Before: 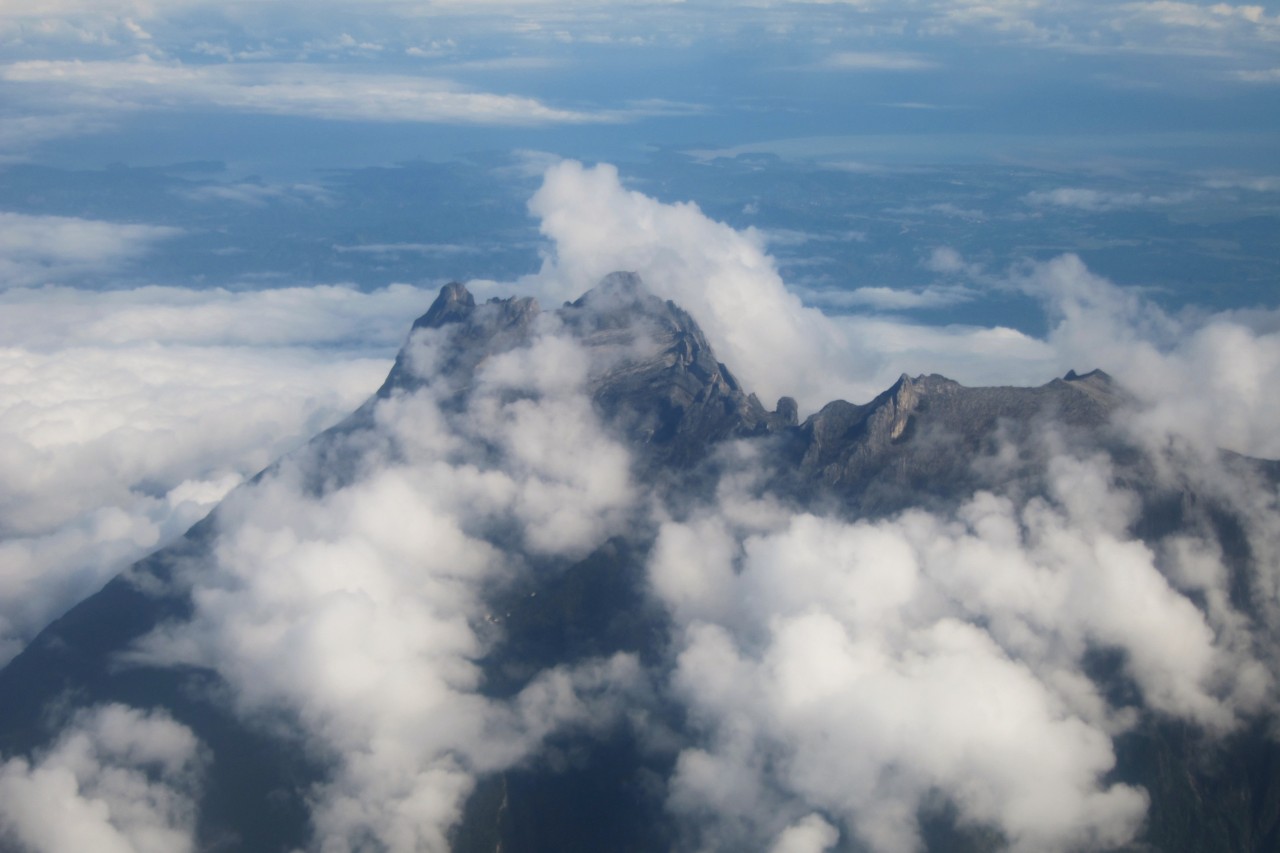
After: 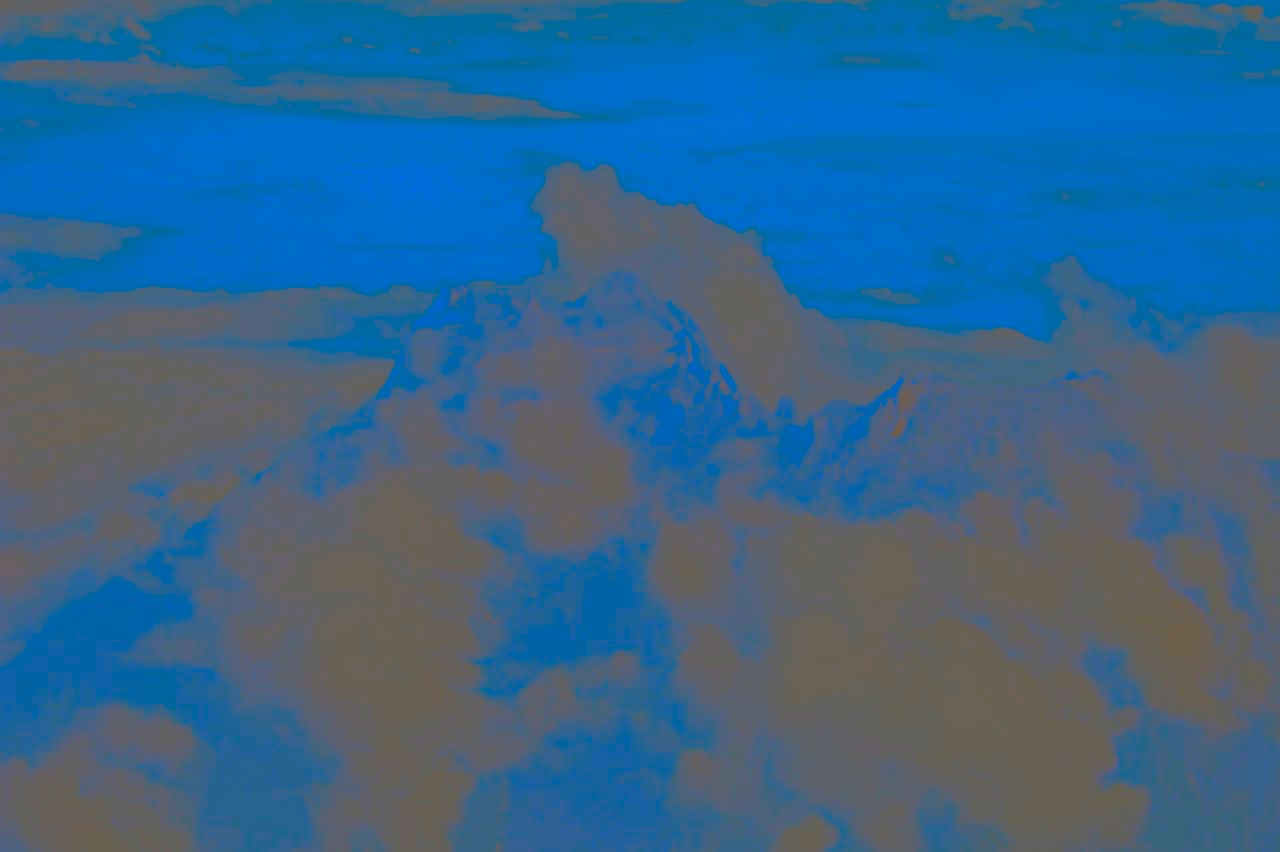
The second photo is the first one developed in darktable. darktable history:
crop: bottom 0.052%
exposure: black level correction 0, exposure 1.697 EV, compensate highlight preservation false
contrast brightness saturation: contrast -0.978, brightness -0.162, saturation 0.767
